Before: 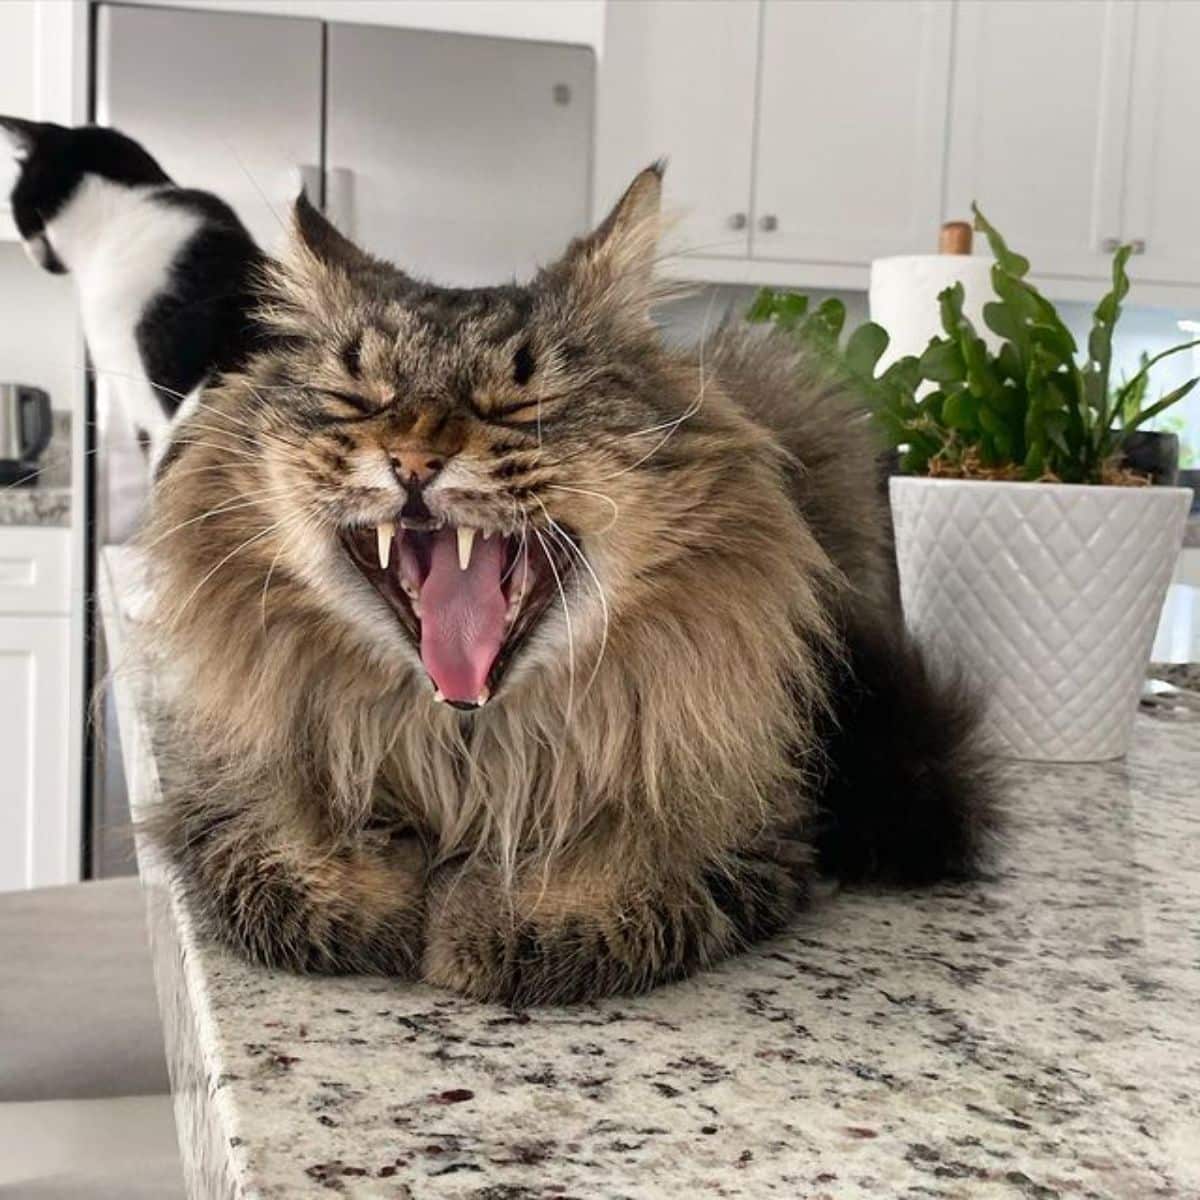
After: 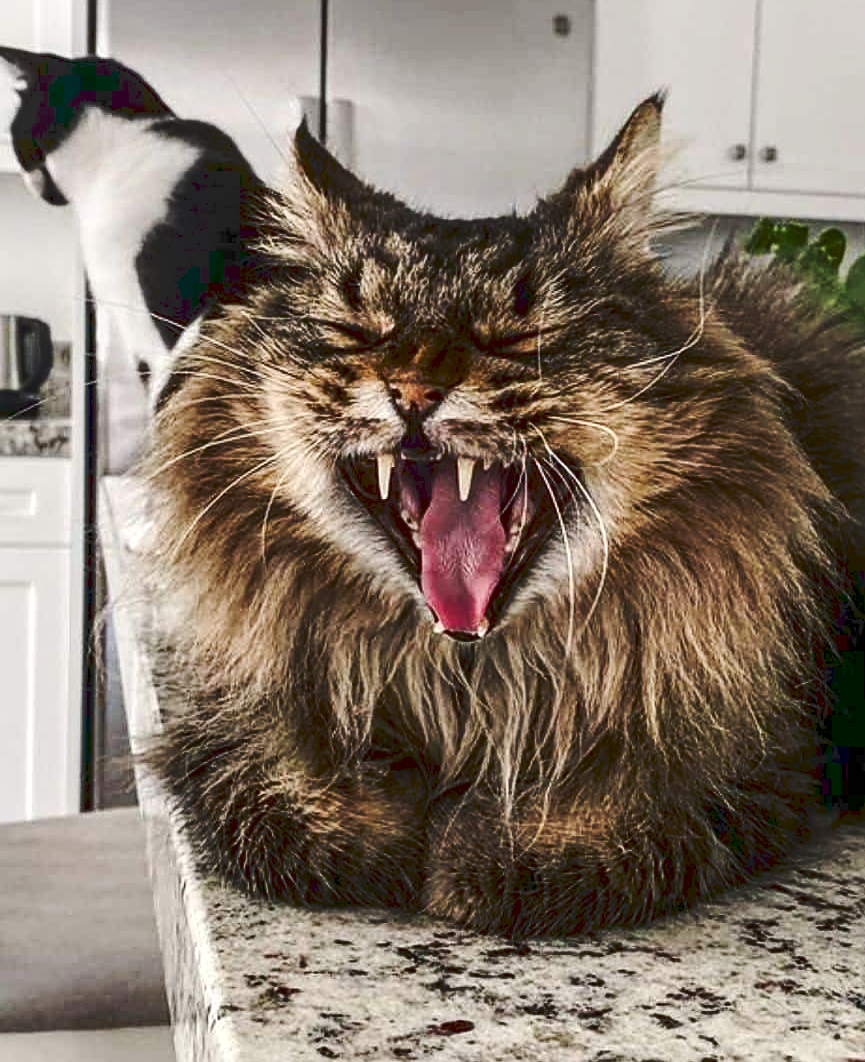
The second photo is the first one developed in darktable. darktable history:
sharpen: amount 0.497
local contrast: detail 130%
crop: top 5.756%, right 27.908%, bottom 5.67%
contrast brightness saturation: contrast 0.186, brightness -0.227, saturation 0.107
tone curve: curves: ch0 [(0, 0) (0.003, 0.1) (0.011, 0.101) (0.025, 0.11) (0.044, 0.126) (0.069, 0.14) (0.1, 0.158) (0.136, 0.18) (0.177, 0.206) (0.224, 0.243) (0.277, 0.293) (0.335, 0.36) (0.399, 0.446) (0.468, 0.537) (0.543, 0.618) (0.623, 0.694) (0.709, 0.763) (0.801, 0.836) (0.898, 0.908) (1, 1)], preserve colors none
